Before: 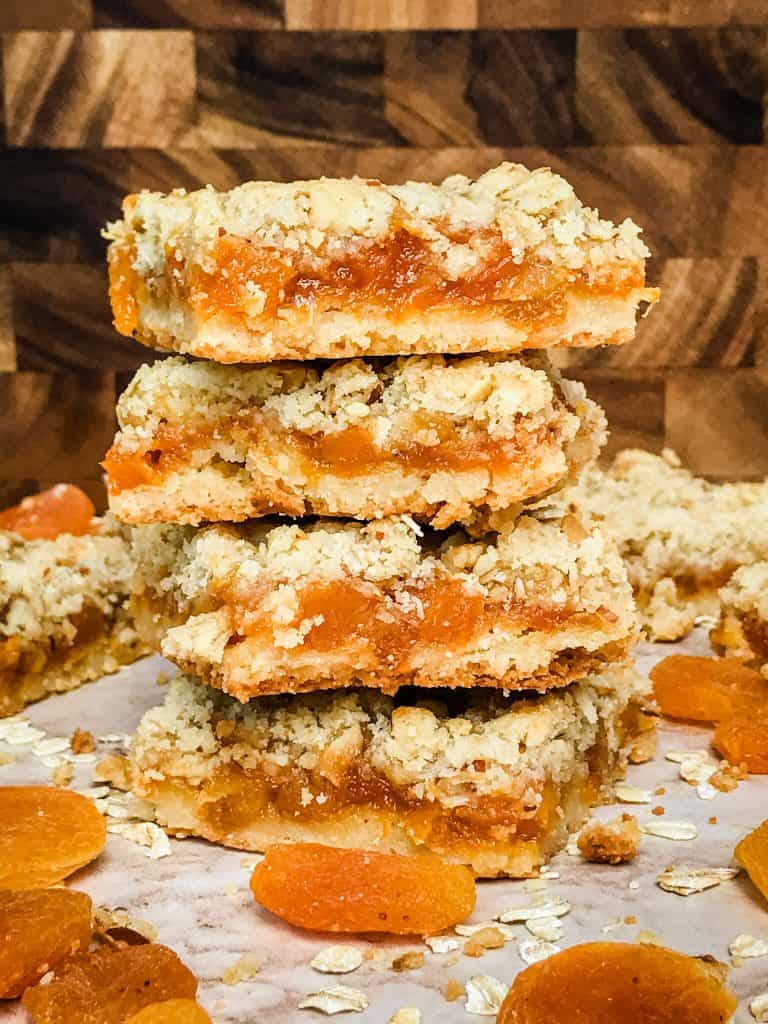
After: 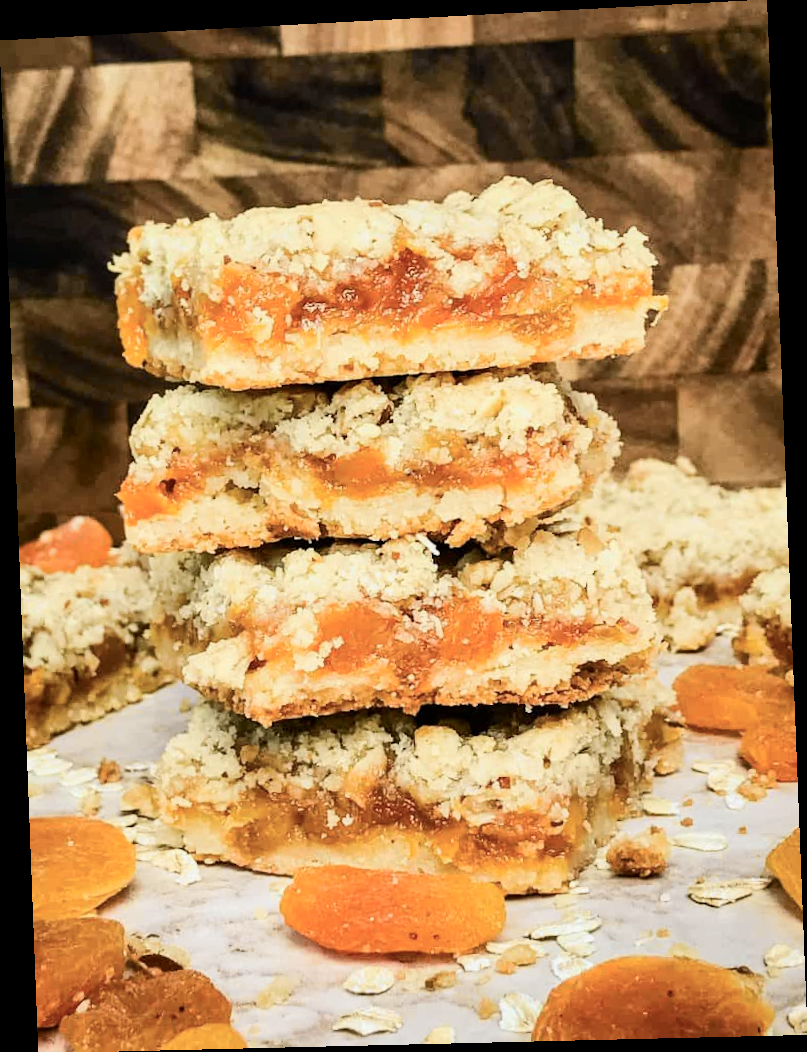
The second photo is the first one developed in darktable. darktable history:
tone curve: curves: ch0 [(0, 0) (0.078, 0.052) (0.236, 0.22) (0.427, 0.472) (0.508, 0.586) (0.654, 0.742) (0.793, 0.851) (0.994, 0.974)]; ch1 [(0, 0) (0.161, 0.092) (0.35, 0.33) (0.392, 0.392) (0.456, 0.456) (0.505, 0.502) (0.537, 0.518) (0.553, 0.534) (0.602, 0.579) (0.718, 0.718) (1, 1)]; ch2 [(0, 0) (0.346, 0.362) (0.411, 0.412) (0.502, 0.502) (0.531, 0.521) (0.586, 0.59) (0.621, 0.604) (1, 1)], color space Lab, independent channels, preserve colors none
rotate and perspective: rotation -2.22°, lens shift (horizontal) -0.022, automatic cropping off
